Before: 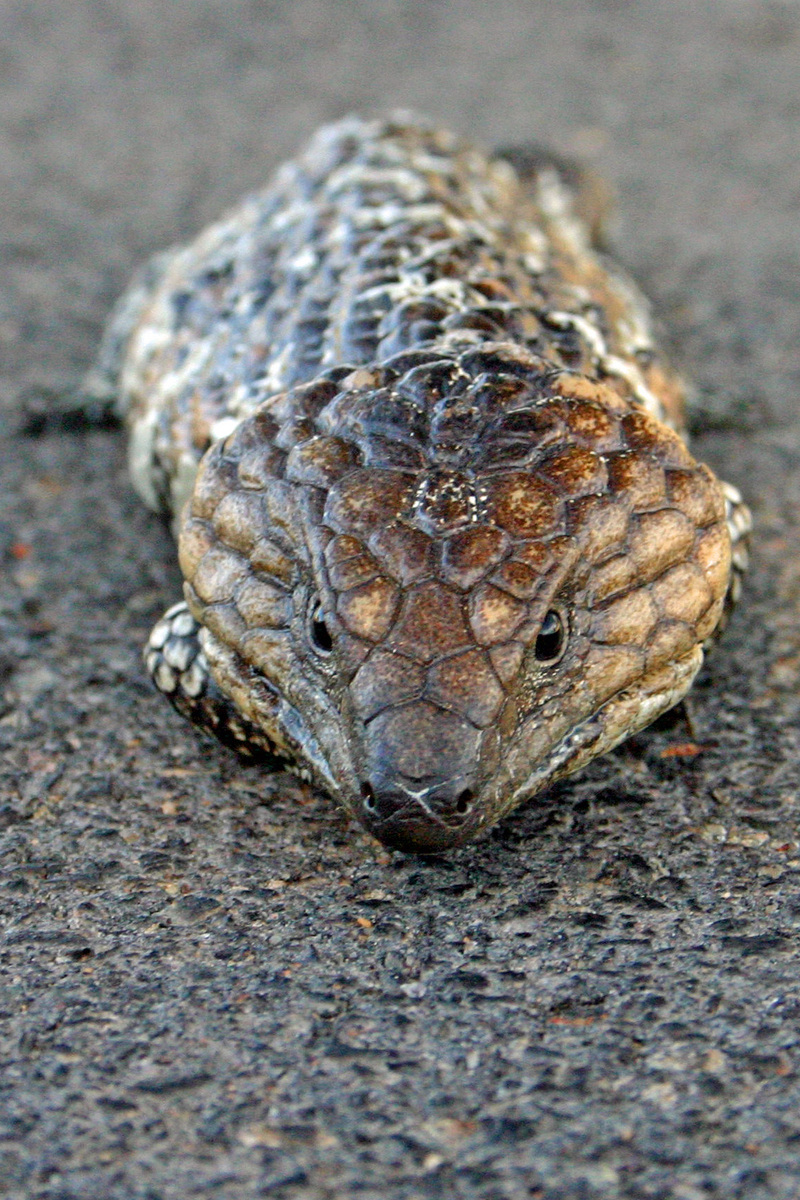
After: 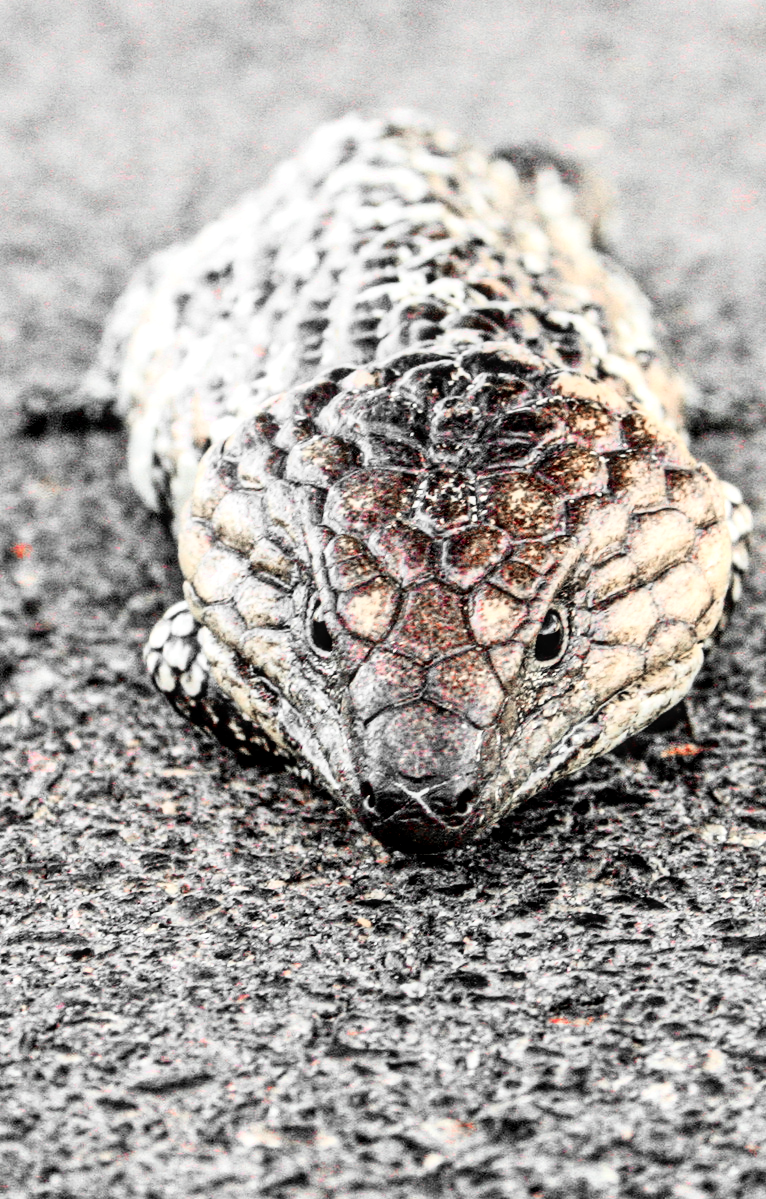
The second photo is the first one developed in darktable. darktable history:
crop: right 4.126%, bottom 0.031%
rgb curve: curves: ch0 [(0, 0) (0.21, 0.15) (0.24, 0.21) (0.5, 0.75) (0.75, 0.96) (0.89, 0.99) (1, 1)]; ch1 [(0, 0.02) (0.21, 0.13) (0.25, 0.2) (0.5, 0.67) (0.75, 0.9) (0.89, 0.97) (1, 1)]; ch2 [(0, 0.02) (0.21, 0.13) (0.25, 0.2) (0.5, 0.67) (0.75, 0.9) (0.89, 0.97) (1, 1)], compensate middle gray true
color zones: curves: ch1 [(0, 0.831) (0.08, 0.771) (0.157, 0.268) (0.241, 0.207) (0.562, -0.005) (0.714, -0.013) (0.876, 0.01) (1, 0.831)]
local contrast: detail 130%
